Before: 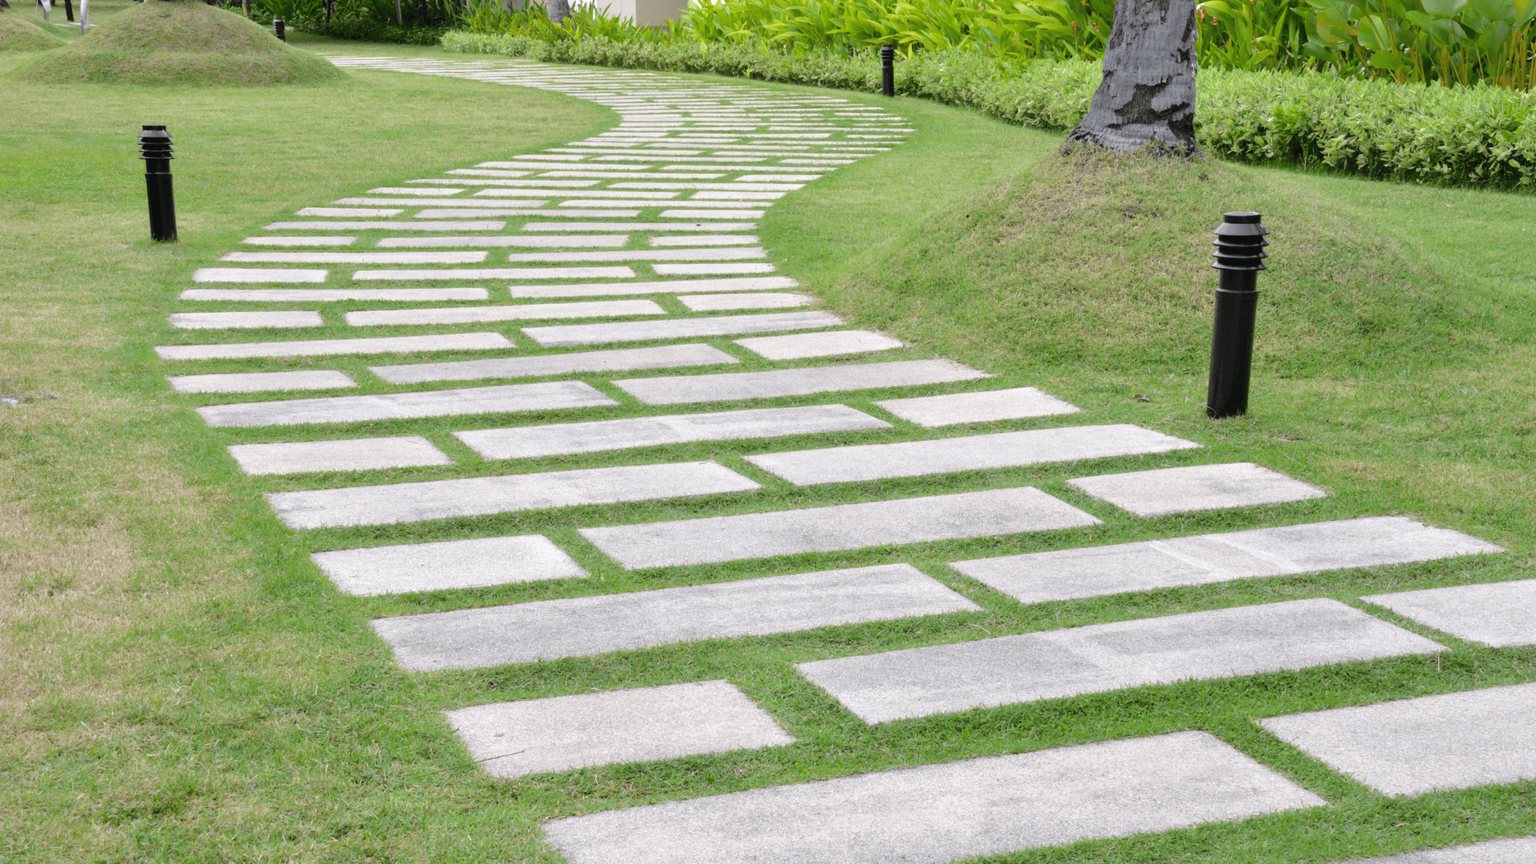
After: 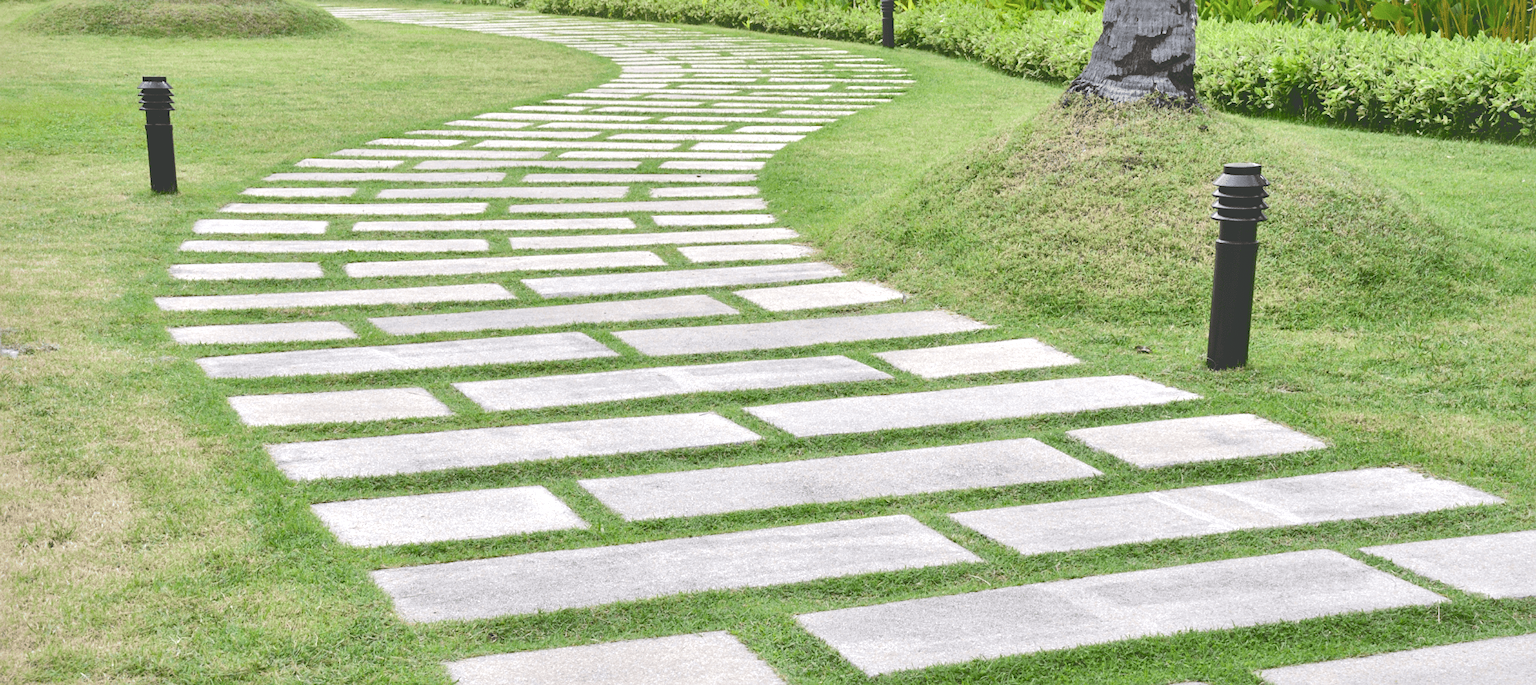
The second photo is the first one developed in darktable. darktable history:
local contrast: mode bilateral grid, contrast 26, coarseness 61, detail 151%, midtone range 0.2
crop and rotate: top 5.659%, bottom 14.96%
sharpen: amount 0.214
exposure: compensate highlight preservation false
tone curve: curves: ch0 [(0, 0) (0.003, 0.299) (0.011, 0.299) (0.025, 0.299) (0.044, 0.299) (0.069, 0.3) (0.1, 0.306) (0.136, 0.316) (0.177, 0.326) (0.224, 0.338) (0.277, 0.366) (0.335, 0.406) (0.399, 0.462) (0.468, 0.533) (0.543, 0.607) (0.623, 0.7) (0.709, 0.775) (0.801, 0.843) (0.898, 0.903) (1, 1)], color space Lab, independent channels, preserve colors none
